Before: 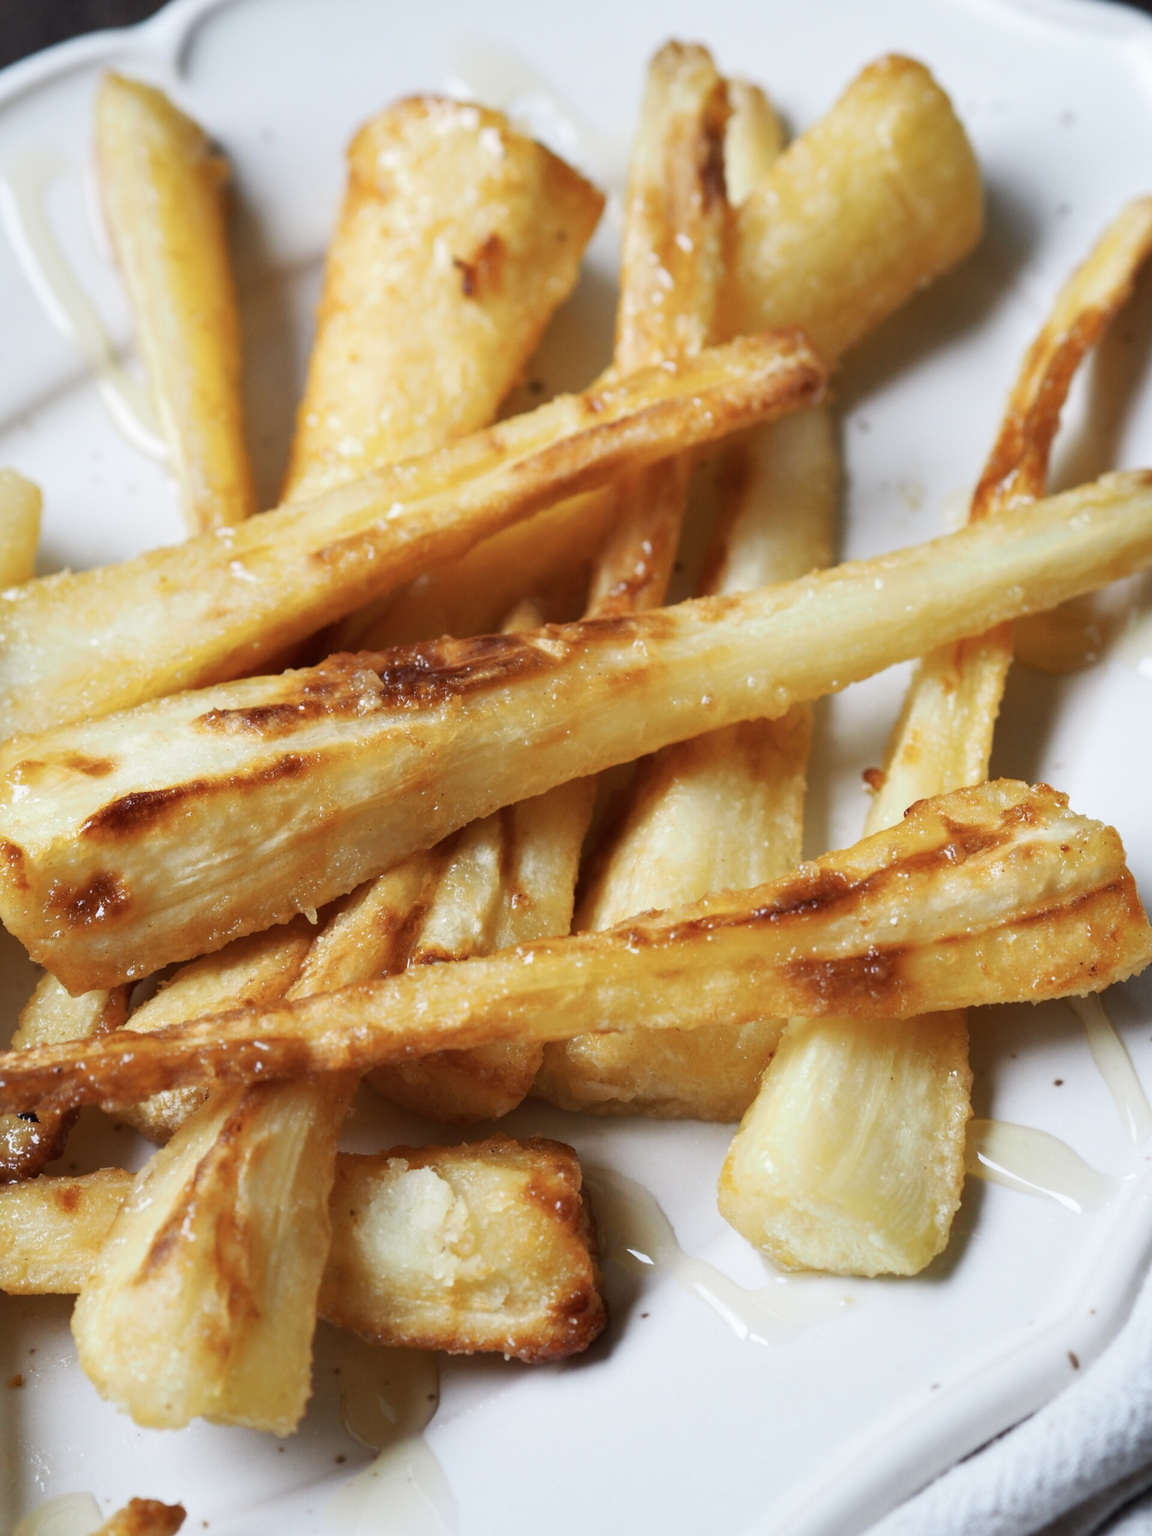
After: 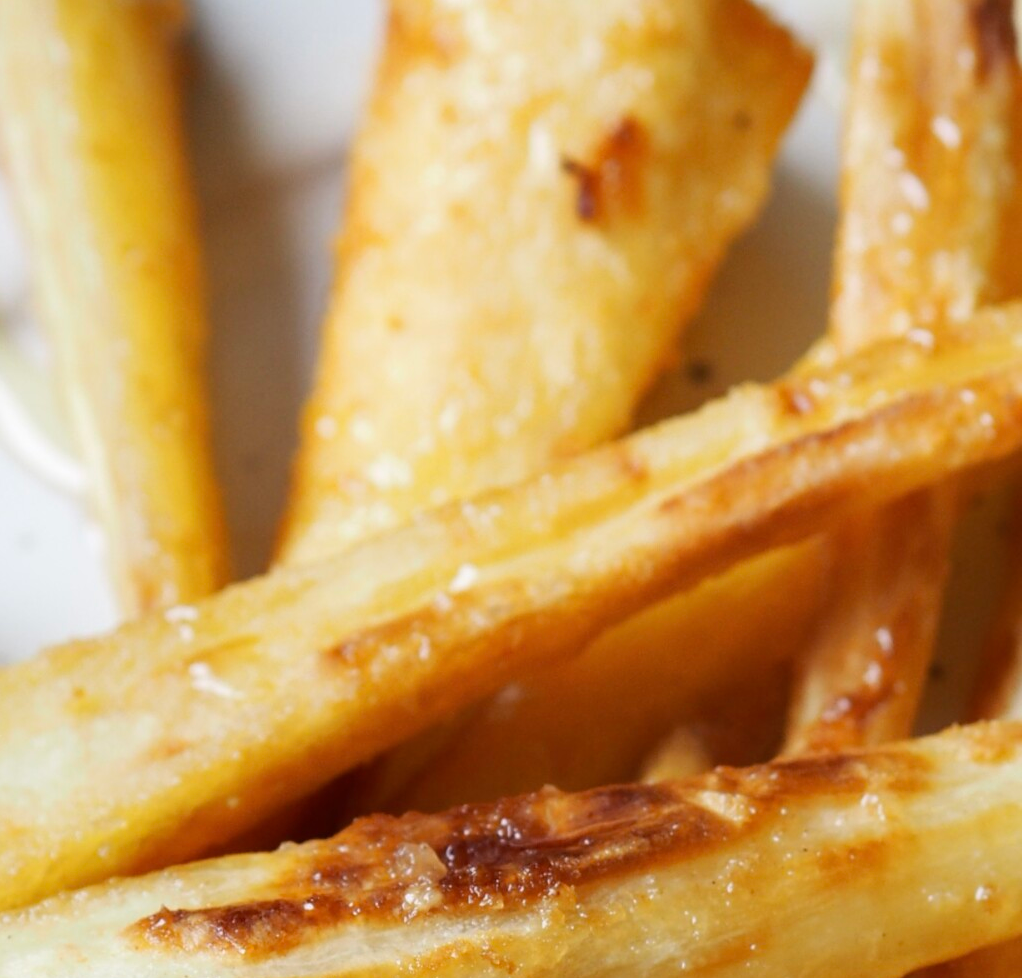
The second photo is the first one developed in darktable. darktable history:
crop: left 10.153%, top 10.7%, right 36.568%, bottom 51.069%
